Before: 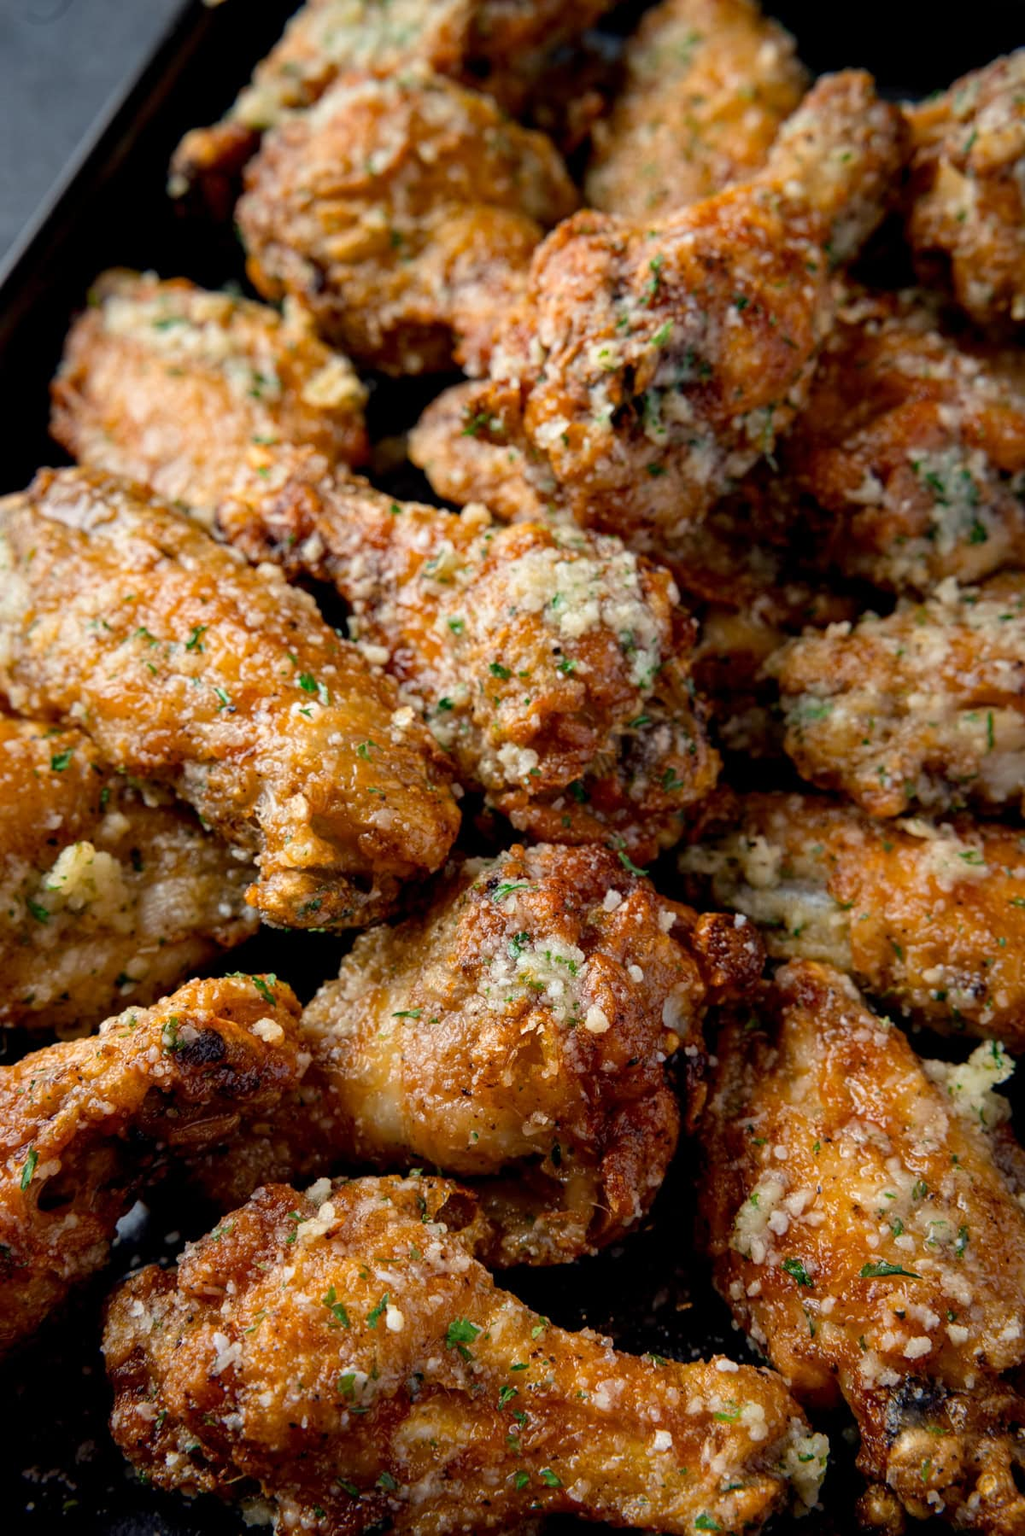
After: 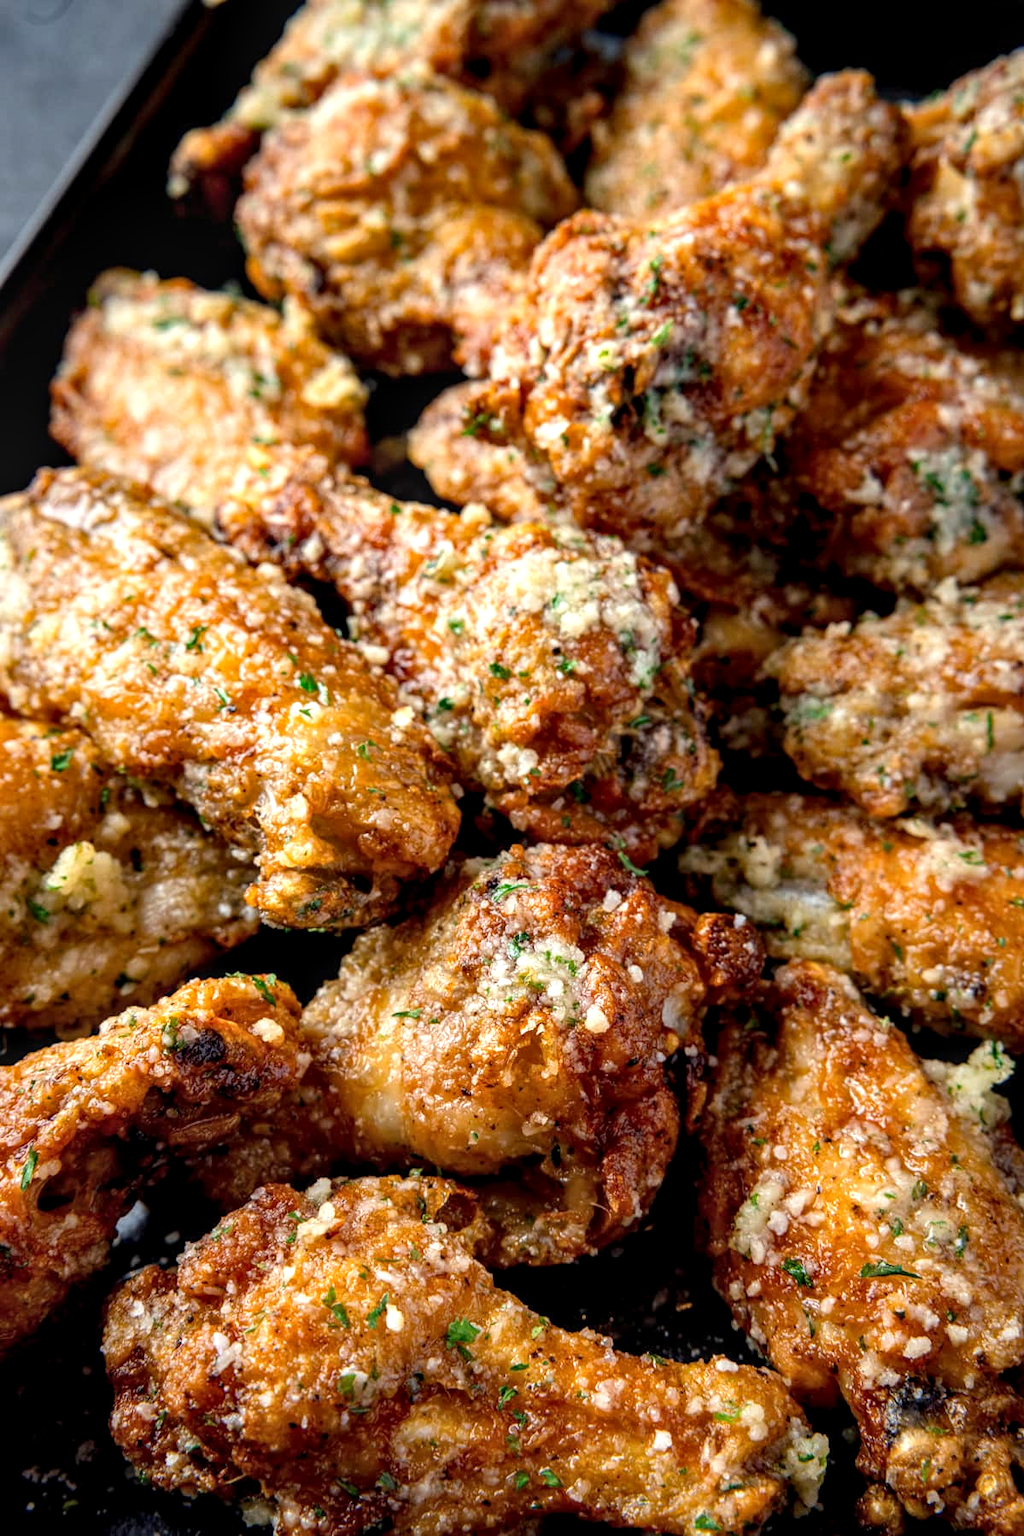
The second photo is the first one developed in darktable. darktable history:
exposure: exposure 0.507 EV, compensate highlight preservation false
local contrast: detail 130%
